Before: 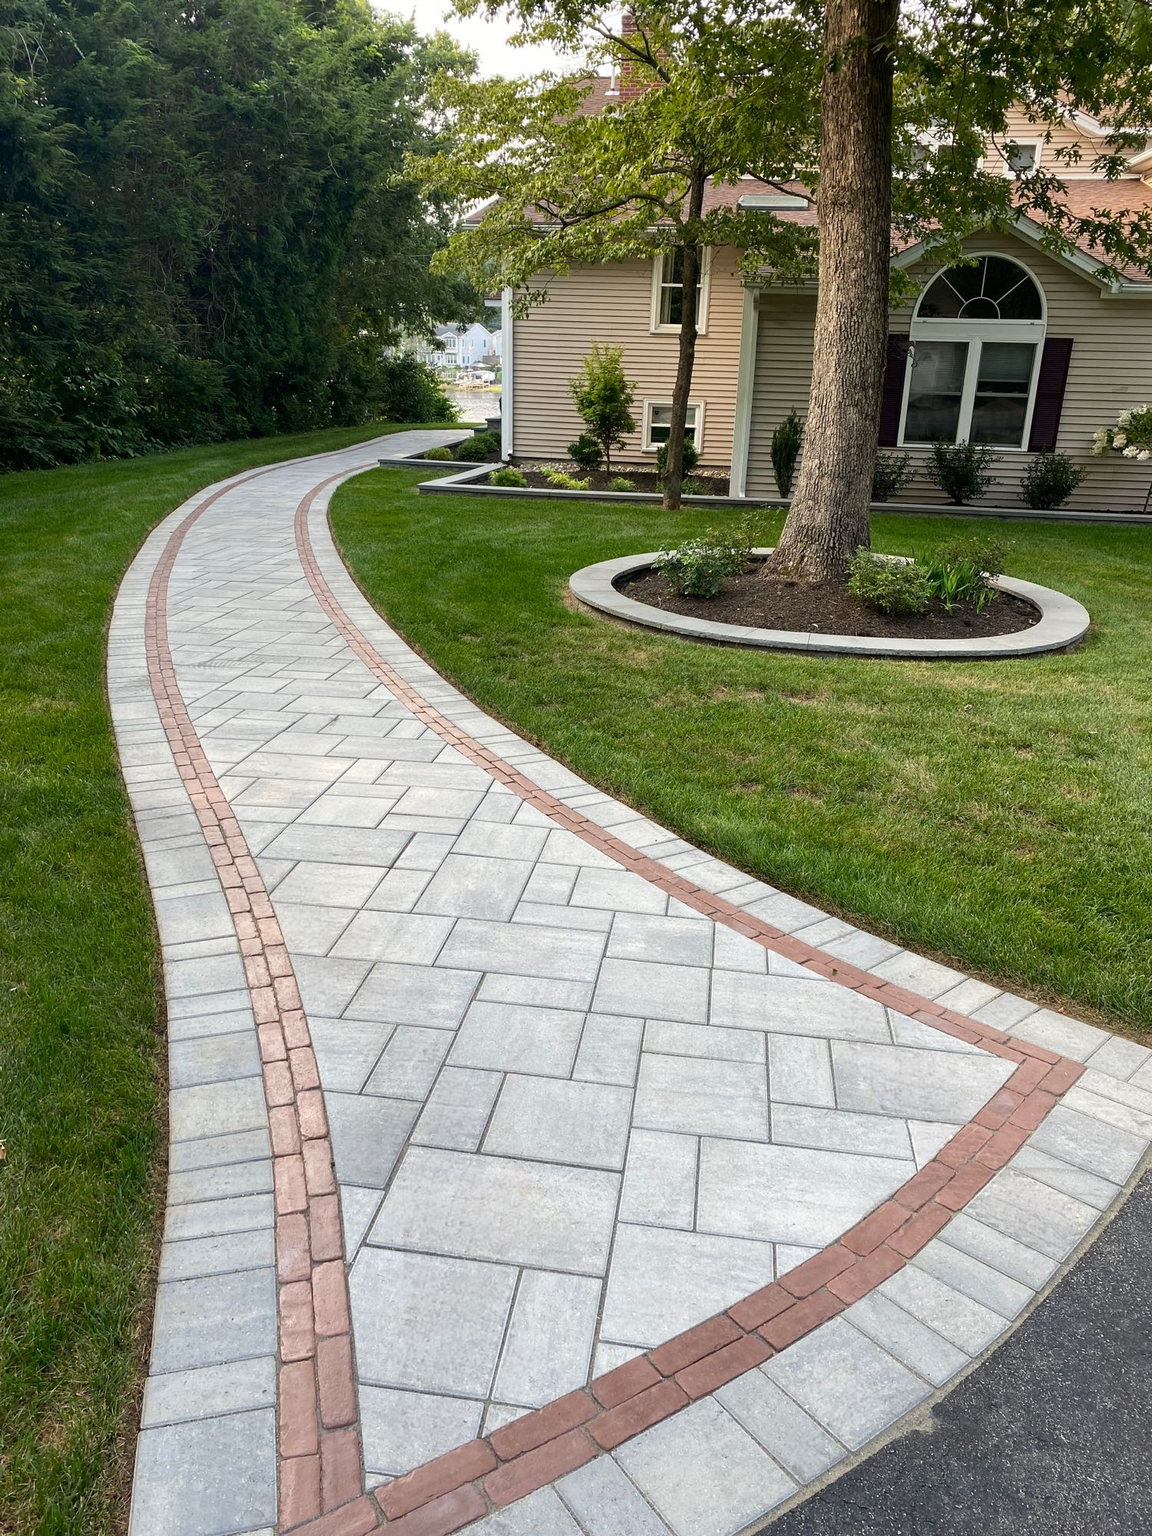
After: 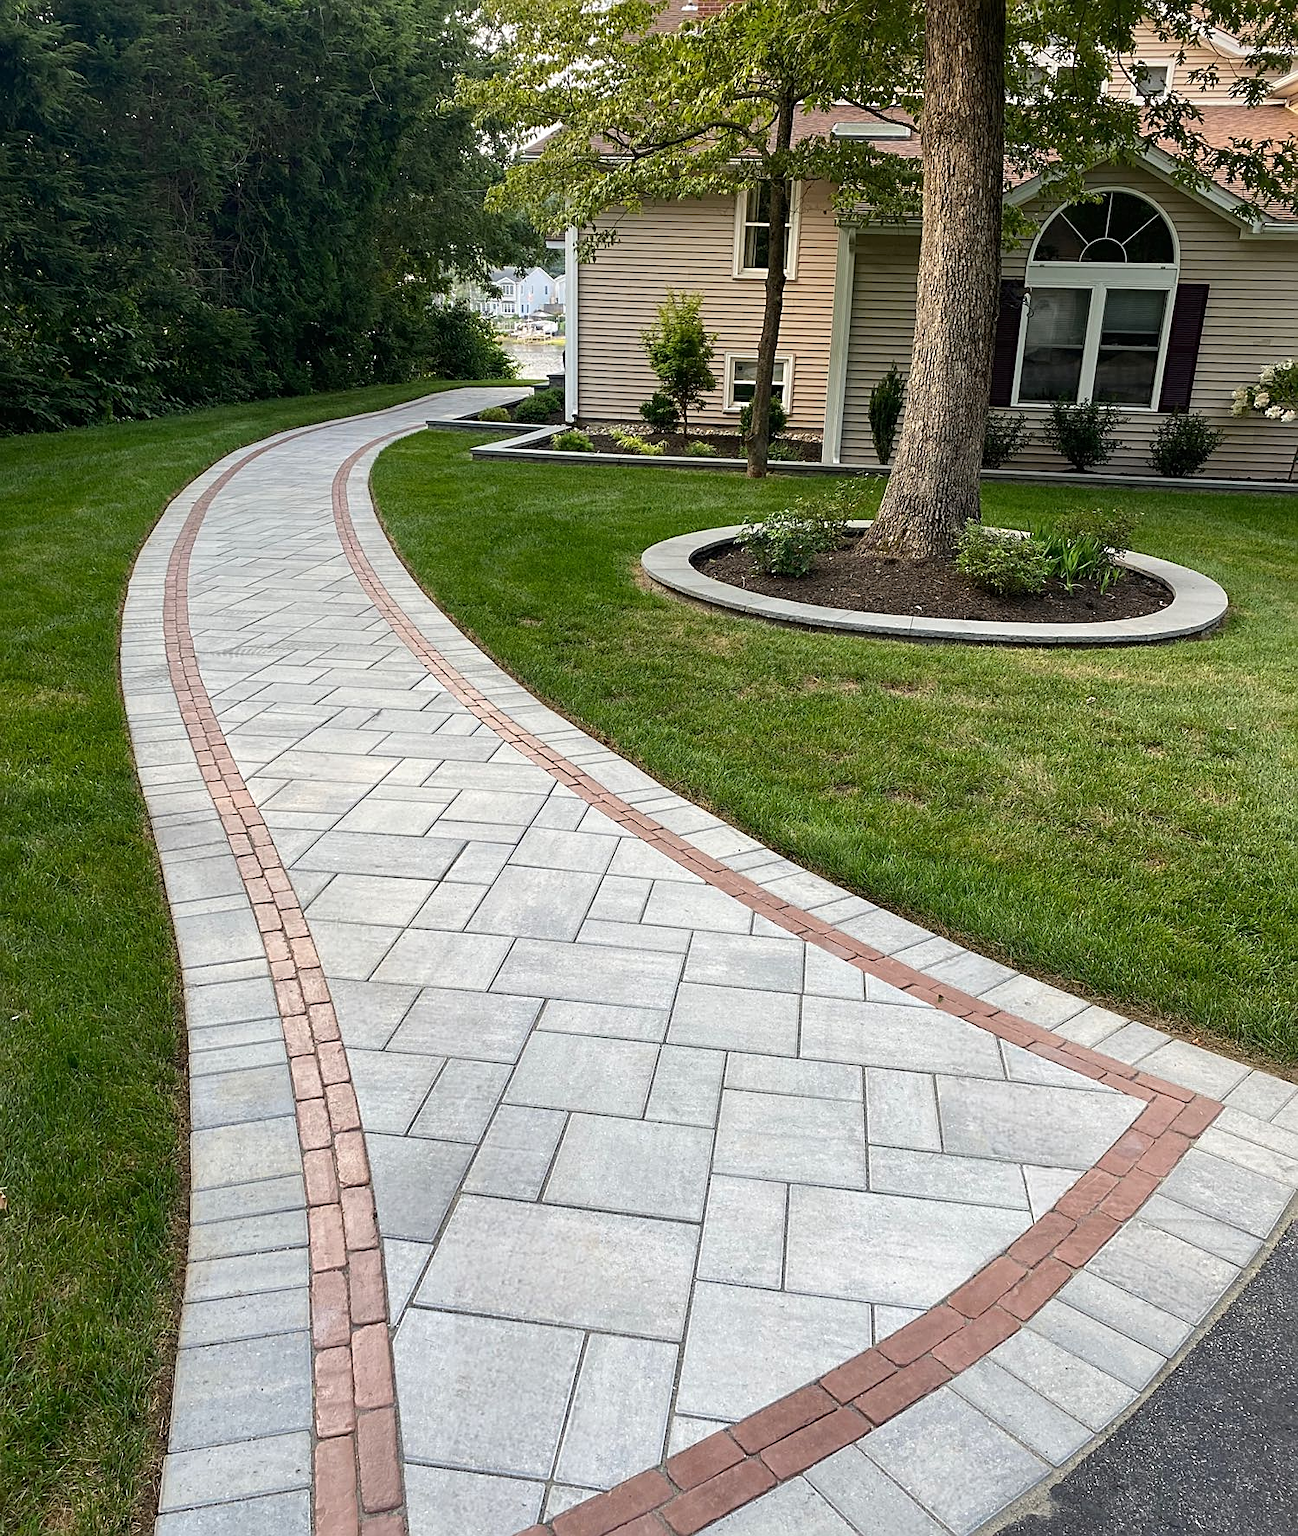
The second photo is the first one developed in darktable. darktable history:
sharpen: on, module defaults
crop and rotate: top 5.609%, bottom 5.609%
